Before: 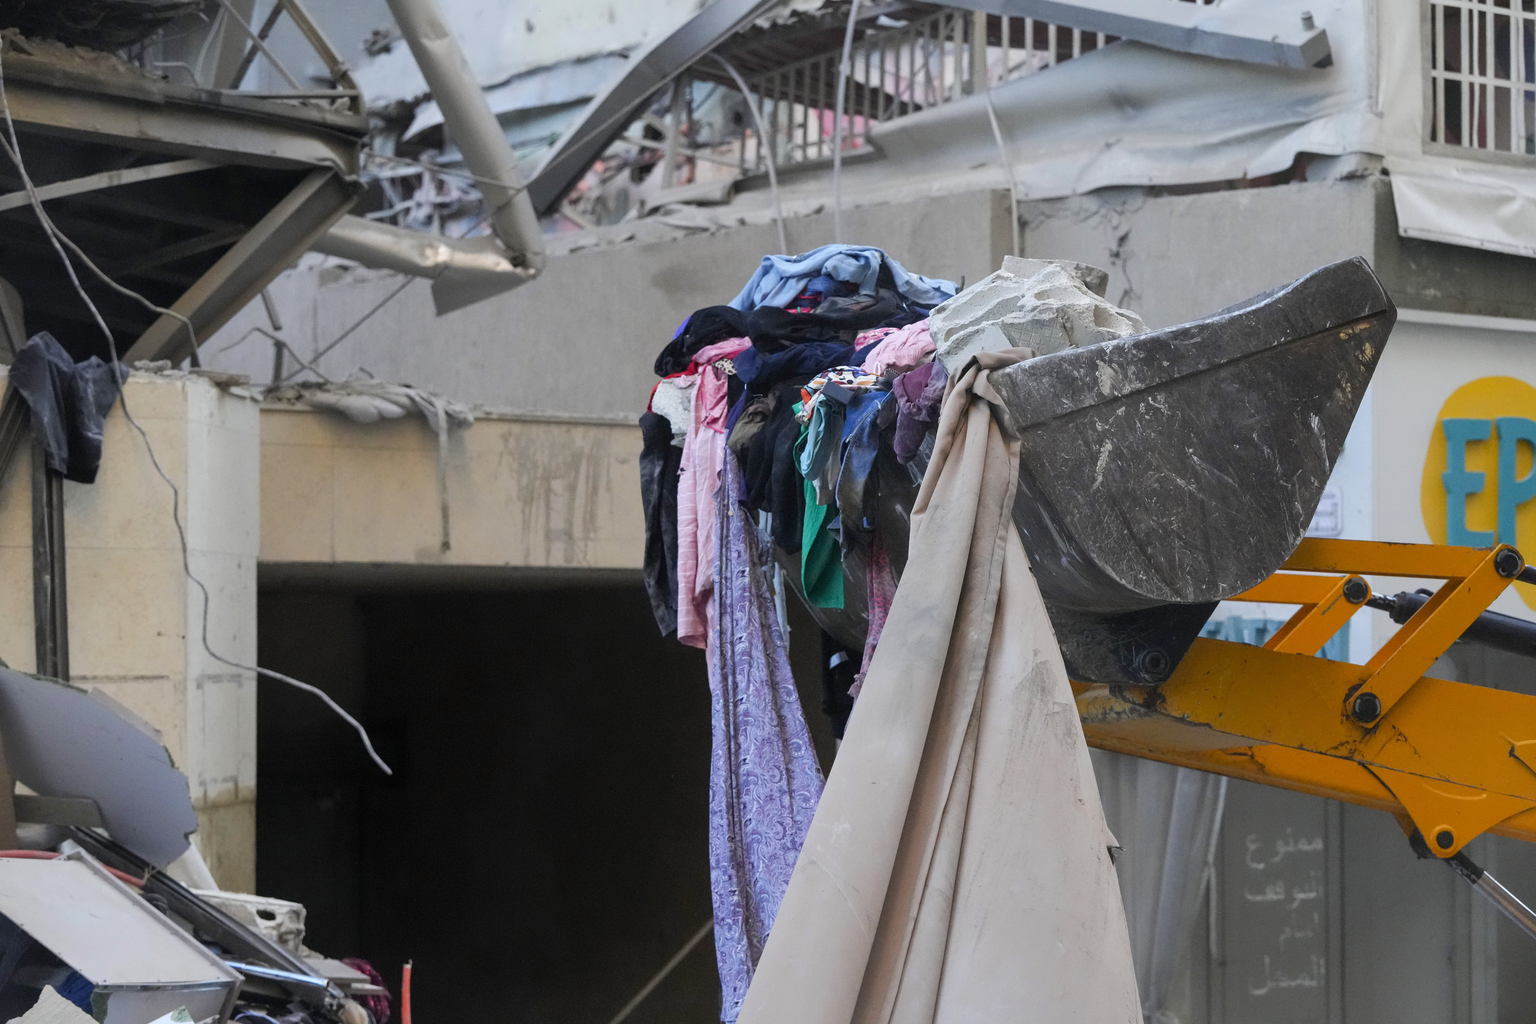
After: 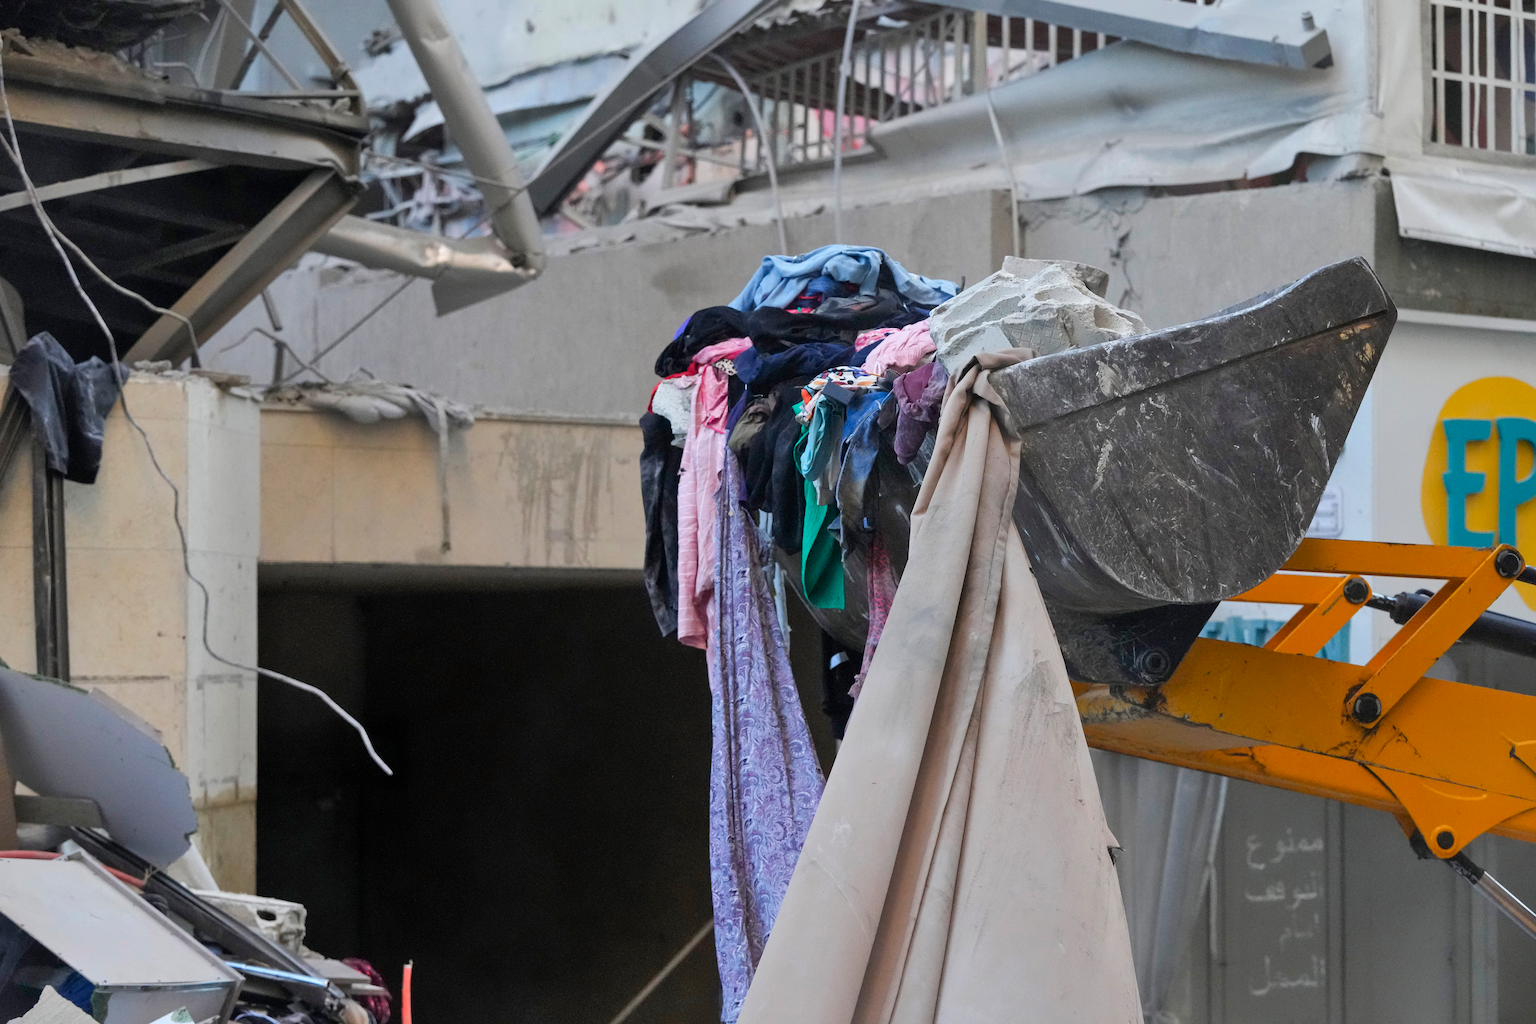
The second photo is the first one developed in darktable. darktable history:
tone equalizer: smoothing diameter 24.85%, edges refinement/feathering 9.92, preserve details guided filter
shadows and highlights: shadows 37.39, highlights -26.89, soften with gaussian
